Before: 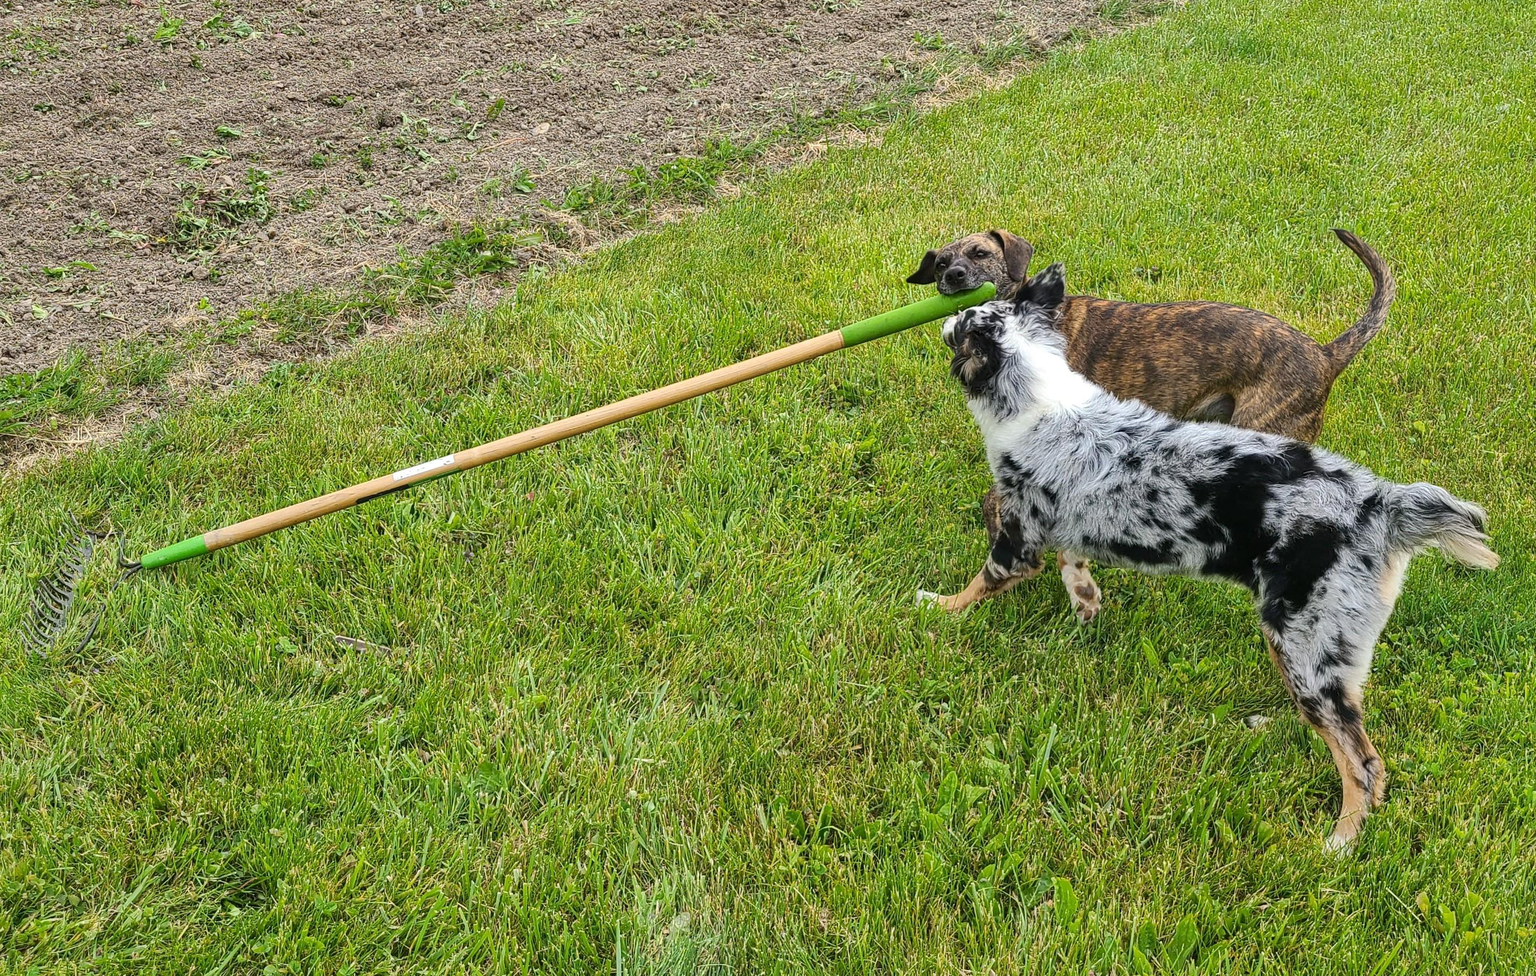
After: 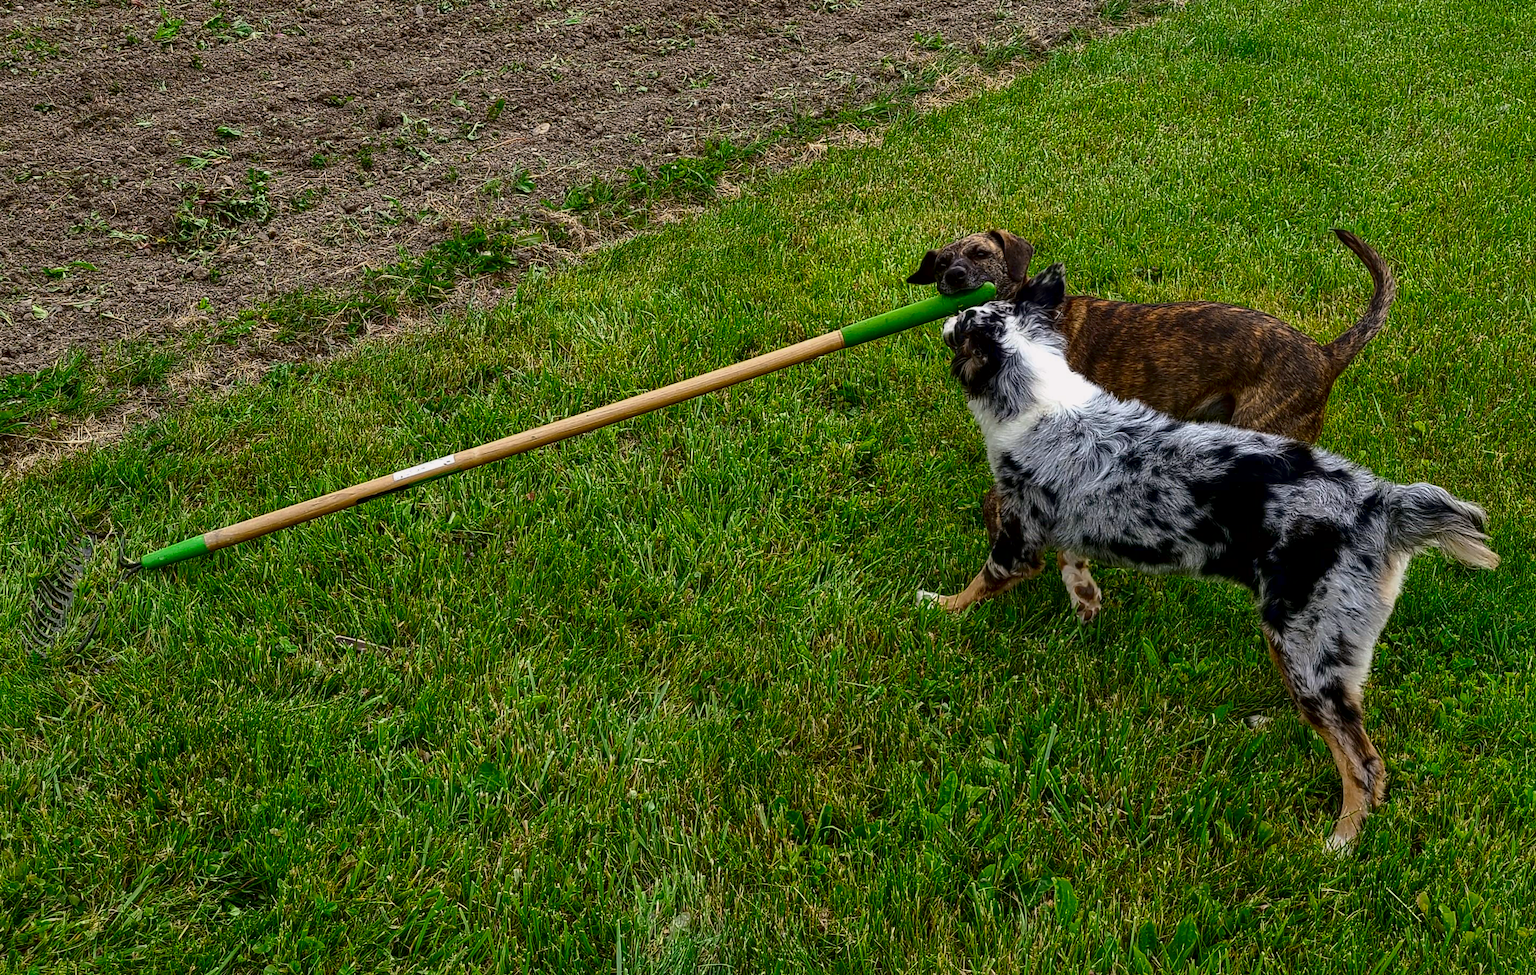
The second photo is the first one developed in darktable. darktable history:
contrast brightness saturation: brightness -0.52
tone curve: curves: ch0 [(0.013, 0) (0.061, 0.068) (0.239, 0.256) (0.502, 0.505) (0.683, 0.676) (0.761, 0.773) (0.858, 0.858) (0.987, 0.945)]; ch1 [(0, 0) (0.172, 0.123) (0.304, 0.267) (0.414, 0.395) (0.472, 0.473) (0.502, 0.508) (0.521, 0.528) (0.583, 0.595) (0.654, 0.673) (0.728, 0.761) (1, 1)]; ch2 [(0, 0) (0.411, 0.424) (0.485, 0.476) (0.502, 0.502) (0.553, 0.557) (0.57, 0.576) (1, 1)], color space Lab, independent channels, preserve colors none
